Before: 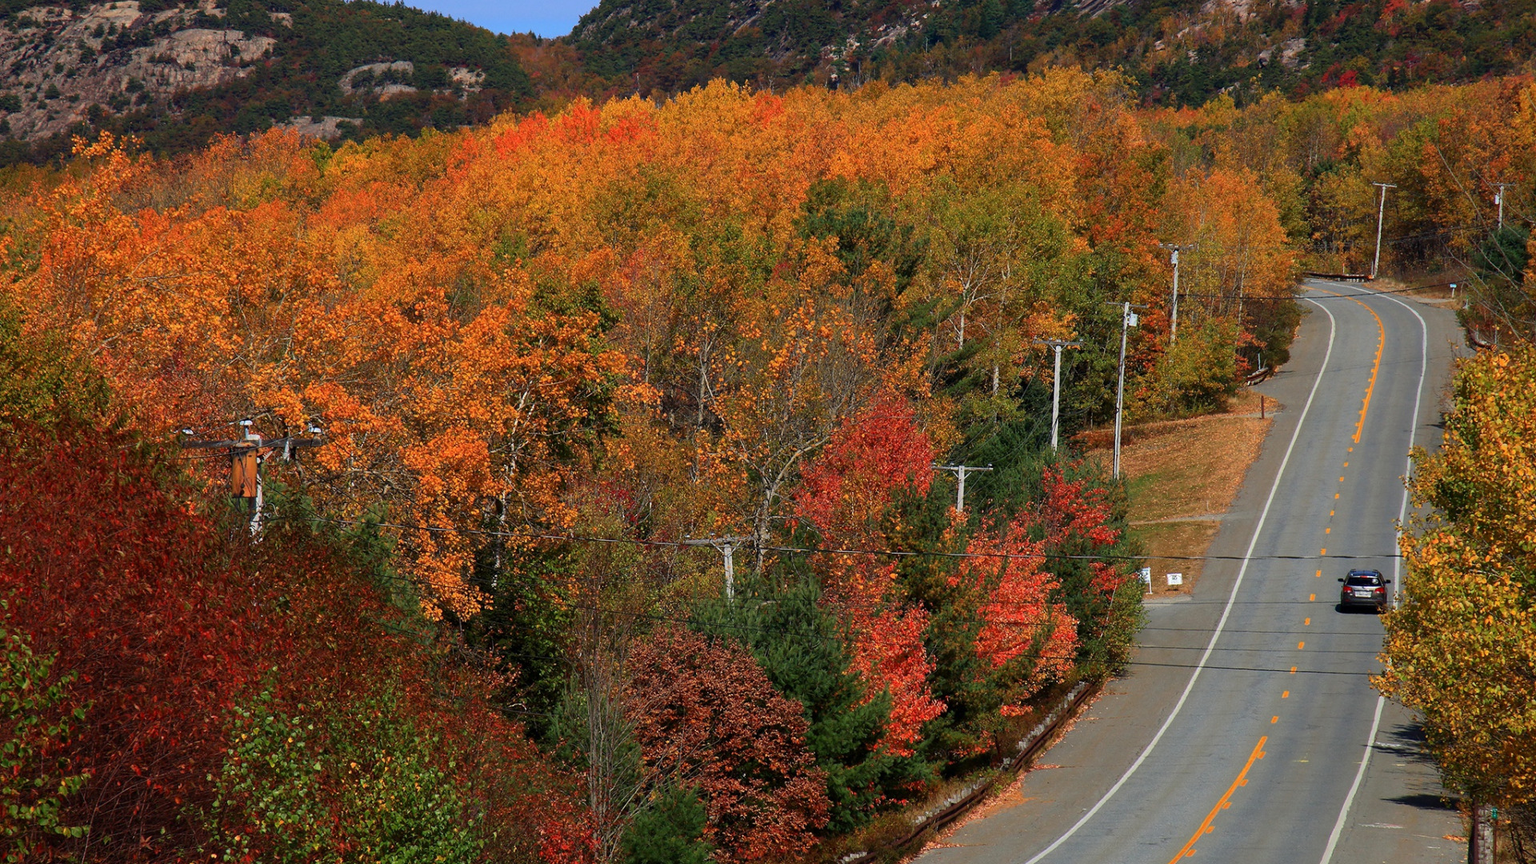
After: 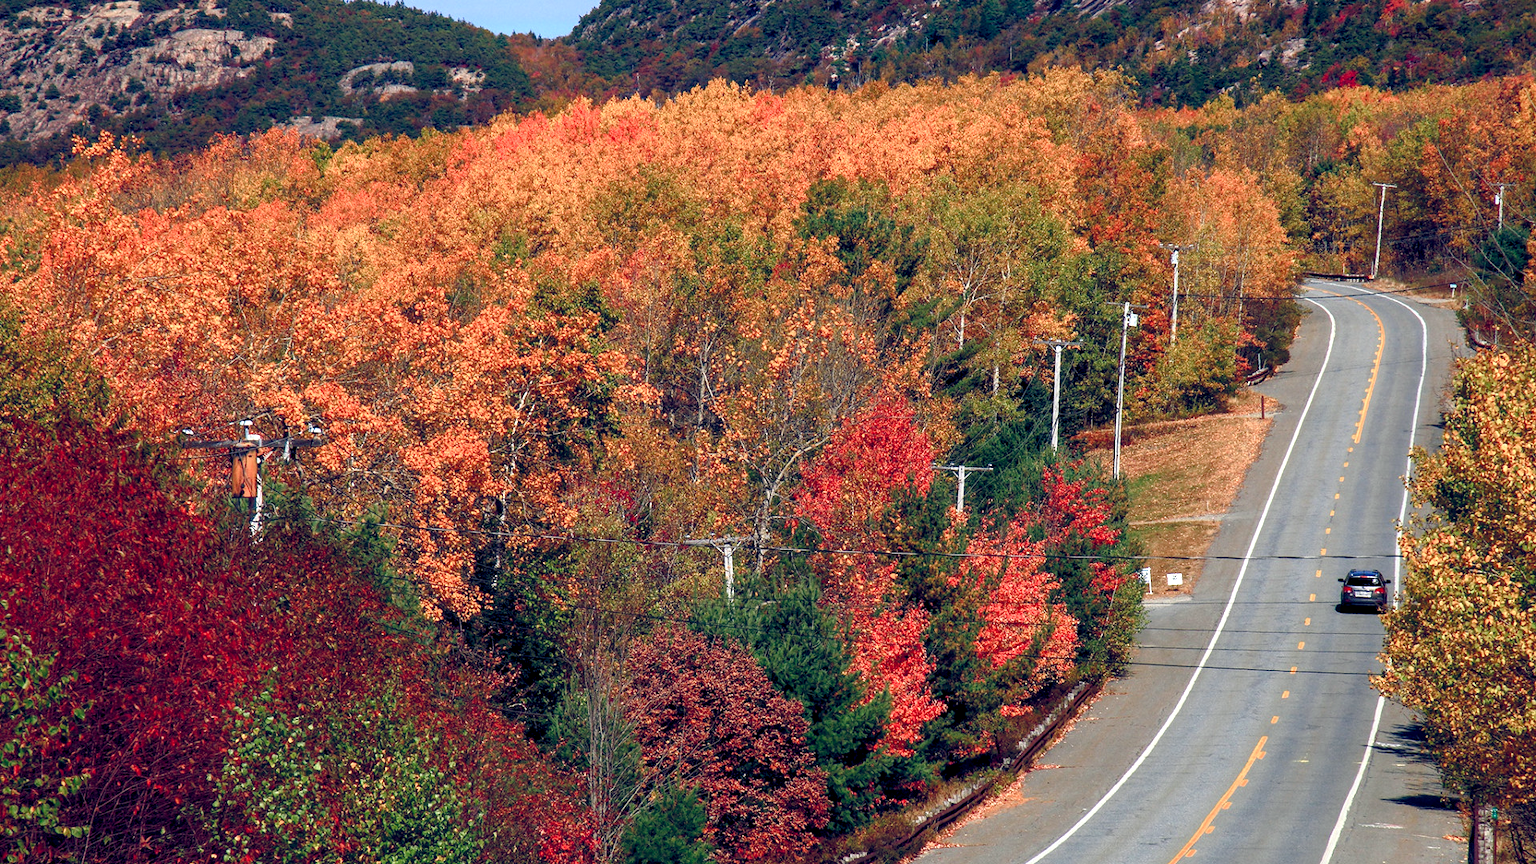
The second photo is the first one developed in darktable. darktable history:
color balance rgb: shadows lift › chroma 2.001%, shadows lift › hue 215.64°, power › hue 212.3°, global offset › luminance -0.295%, global offset › chroma 0.319%, global offset › hue 262.48°, linear chroma grading › mid-tones 8.076%, perceptual saturation grading › global saturation 20%, perceptual saturation grading › highlights -50.34%, perceptual saturation grading › shadows 30.581%, contrast 5.095%
local contrast: on, module defaults
exposure: black level correction 0, exposure 0.704 EV, compensate highlight preservation false
